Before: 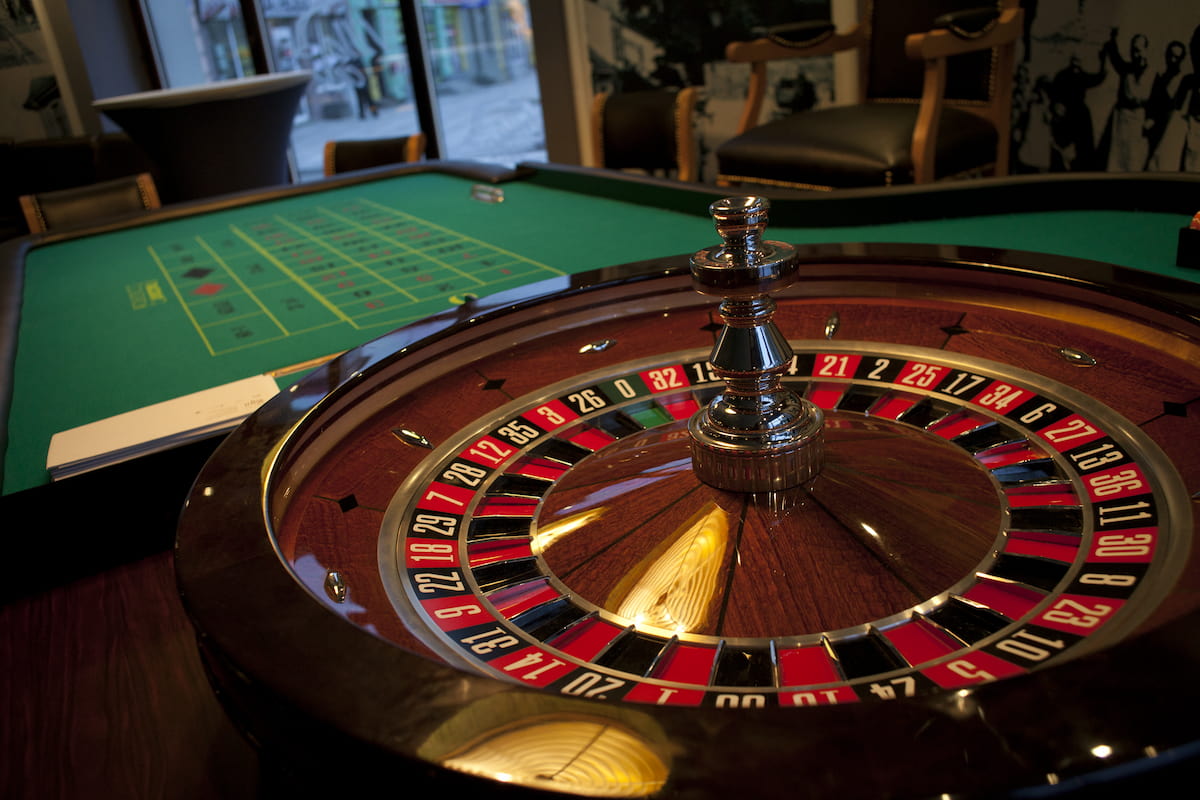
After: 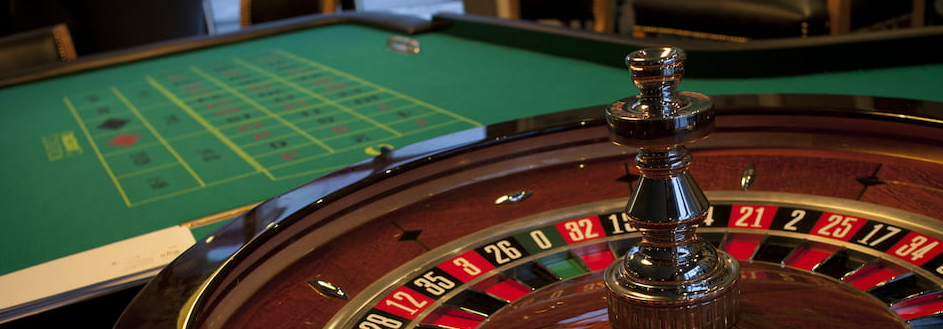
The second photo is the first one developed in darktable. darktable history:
crop: left 7.052%, top 18.668%, right 14.35%, bottom 40.162%
